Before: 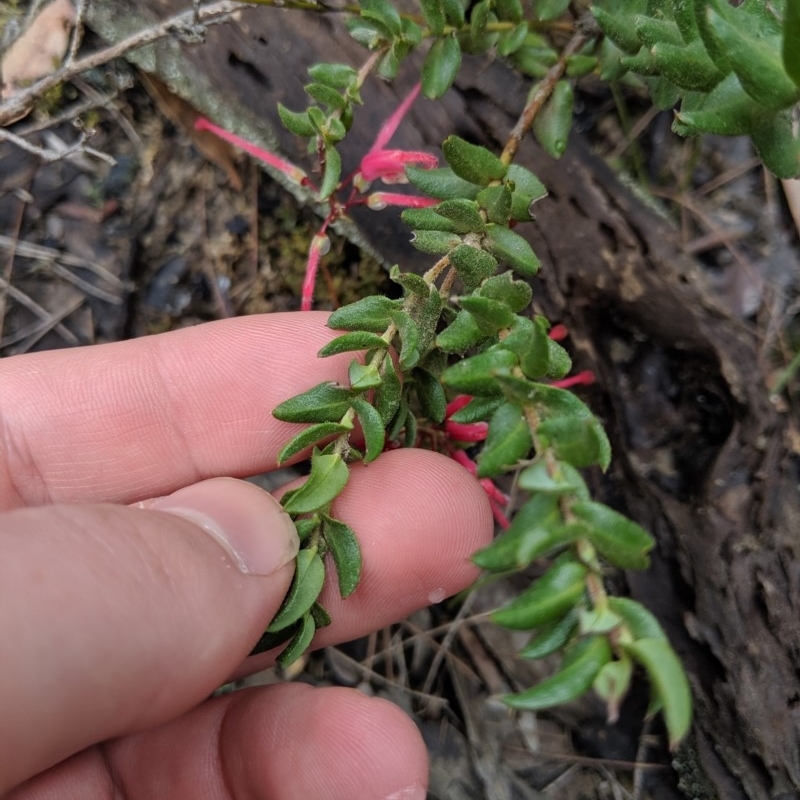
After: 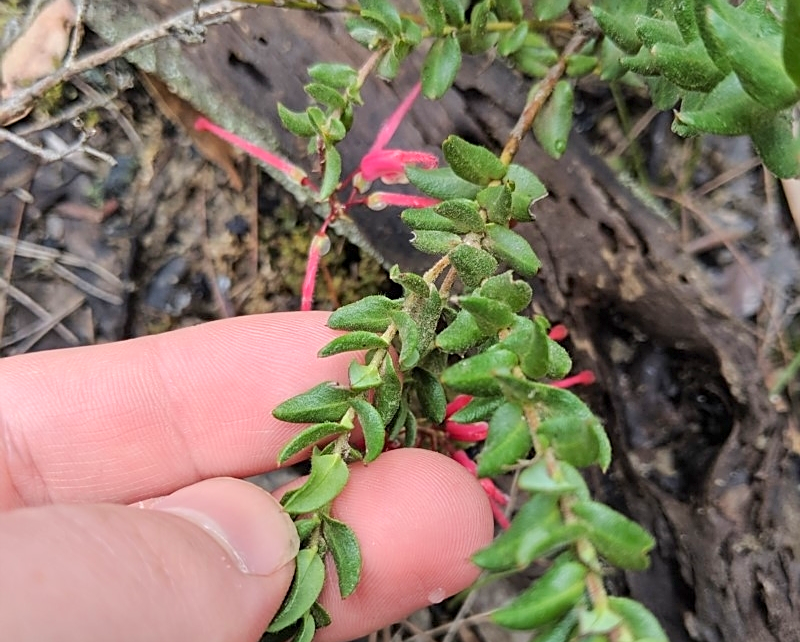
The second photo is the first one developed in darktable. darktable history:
crop: bottom 19.702%
tone equalizer: -8 EV 0.992 EV, -7 EV 1.02 EV, -6 EV 1.04 EV, -5 EV 1.04 EV, -4 EV 1.03 EV, -3 EV 0.726 EV, -2 EV 0.496 EV, -1 EV 0.231 EV, edges refinement/feathering 500, mask exposure compensation -1.57 EV, preserve details no
sharpen: on, module defaults
